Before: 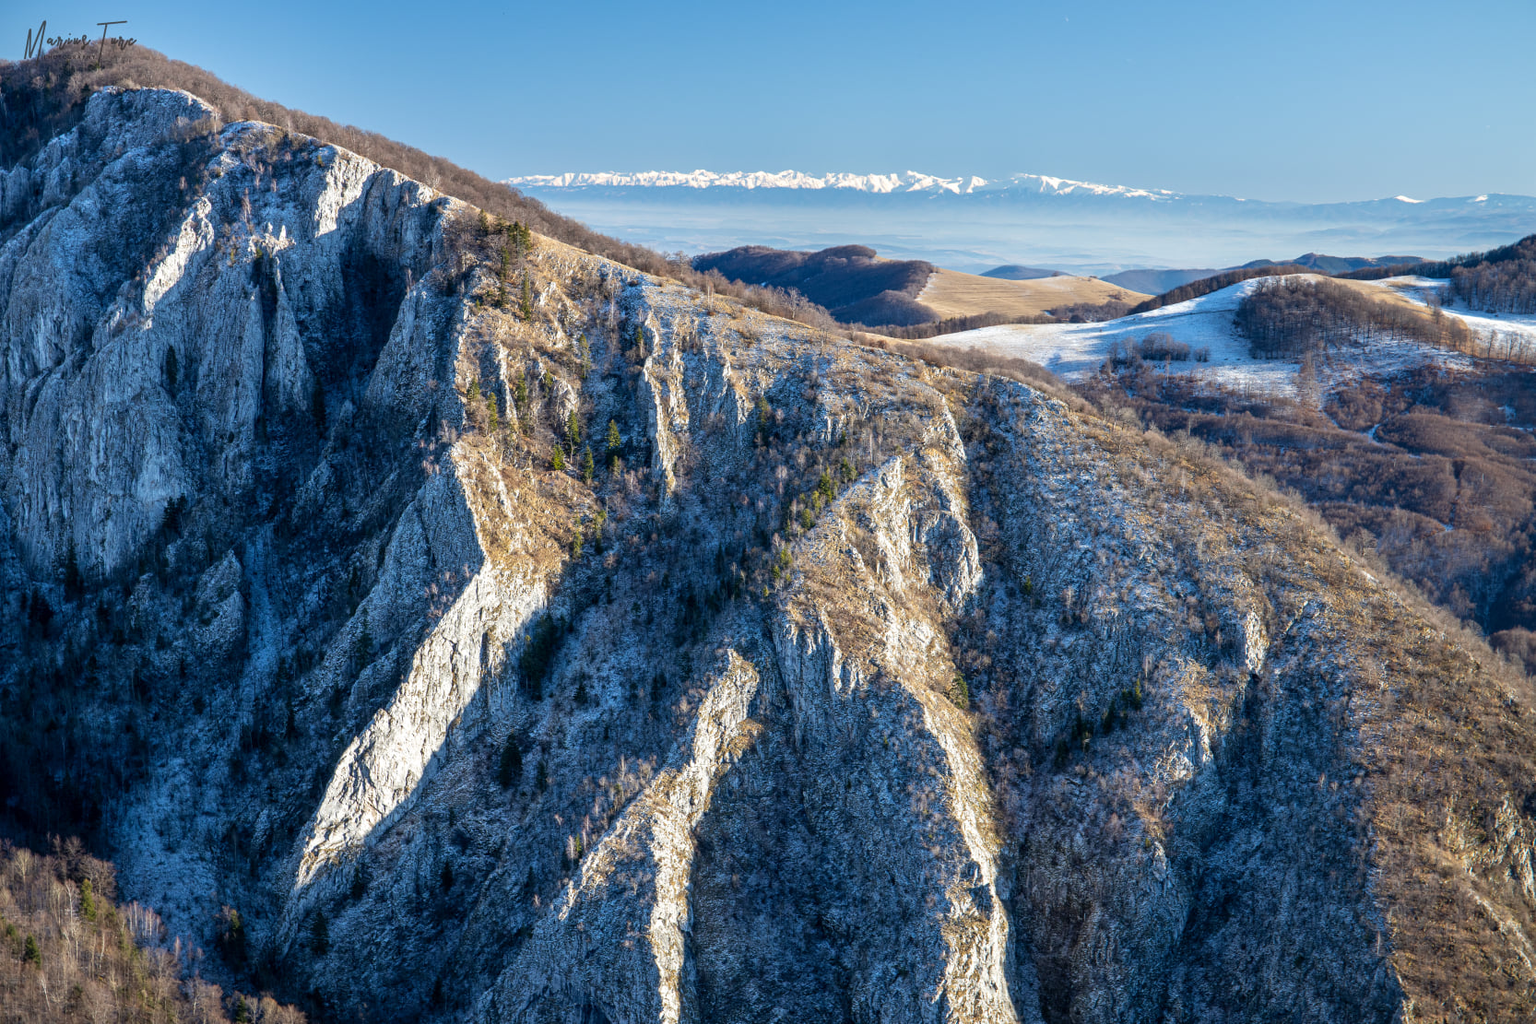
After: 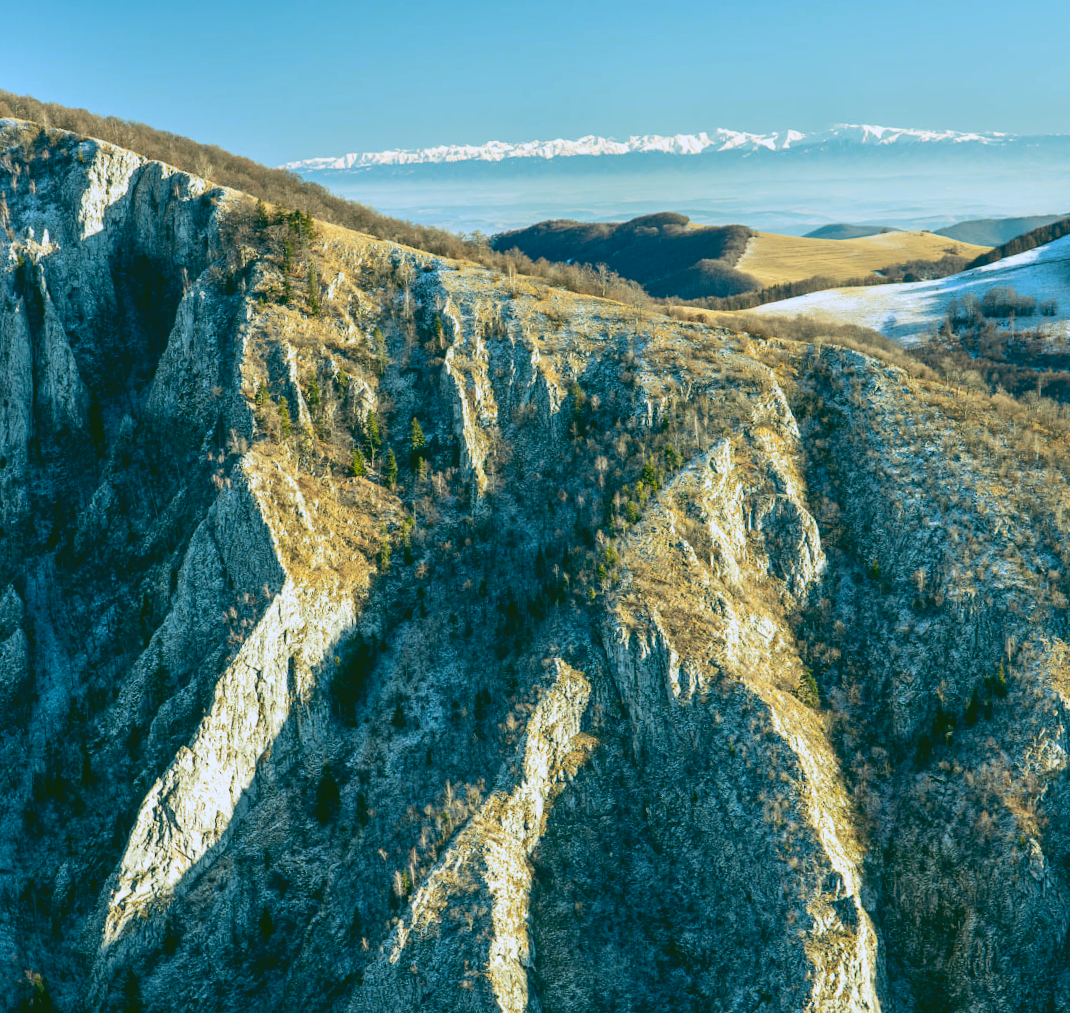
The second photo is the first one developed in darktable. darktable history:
contrast brightness saturation: contrast 0.2, brightness 0.16, saturation 0.22
crop and rotate: left 13.409%, right 19.924%
rgb curve: curves: ch0 [(0.123, 0.061) (0.995, 0.887)]; ch1 [(0.06, 0.116) (1, 0.906)]; ch2 [(0, 0) (0.824, 0.69) (1, 1)], mode RGB, independent channels, compensate middle gray true
rotate and perspective: rotation -3.52°, crop left 0.036, crop right 0.964, crop top 0.081, crop bottom 0.919
